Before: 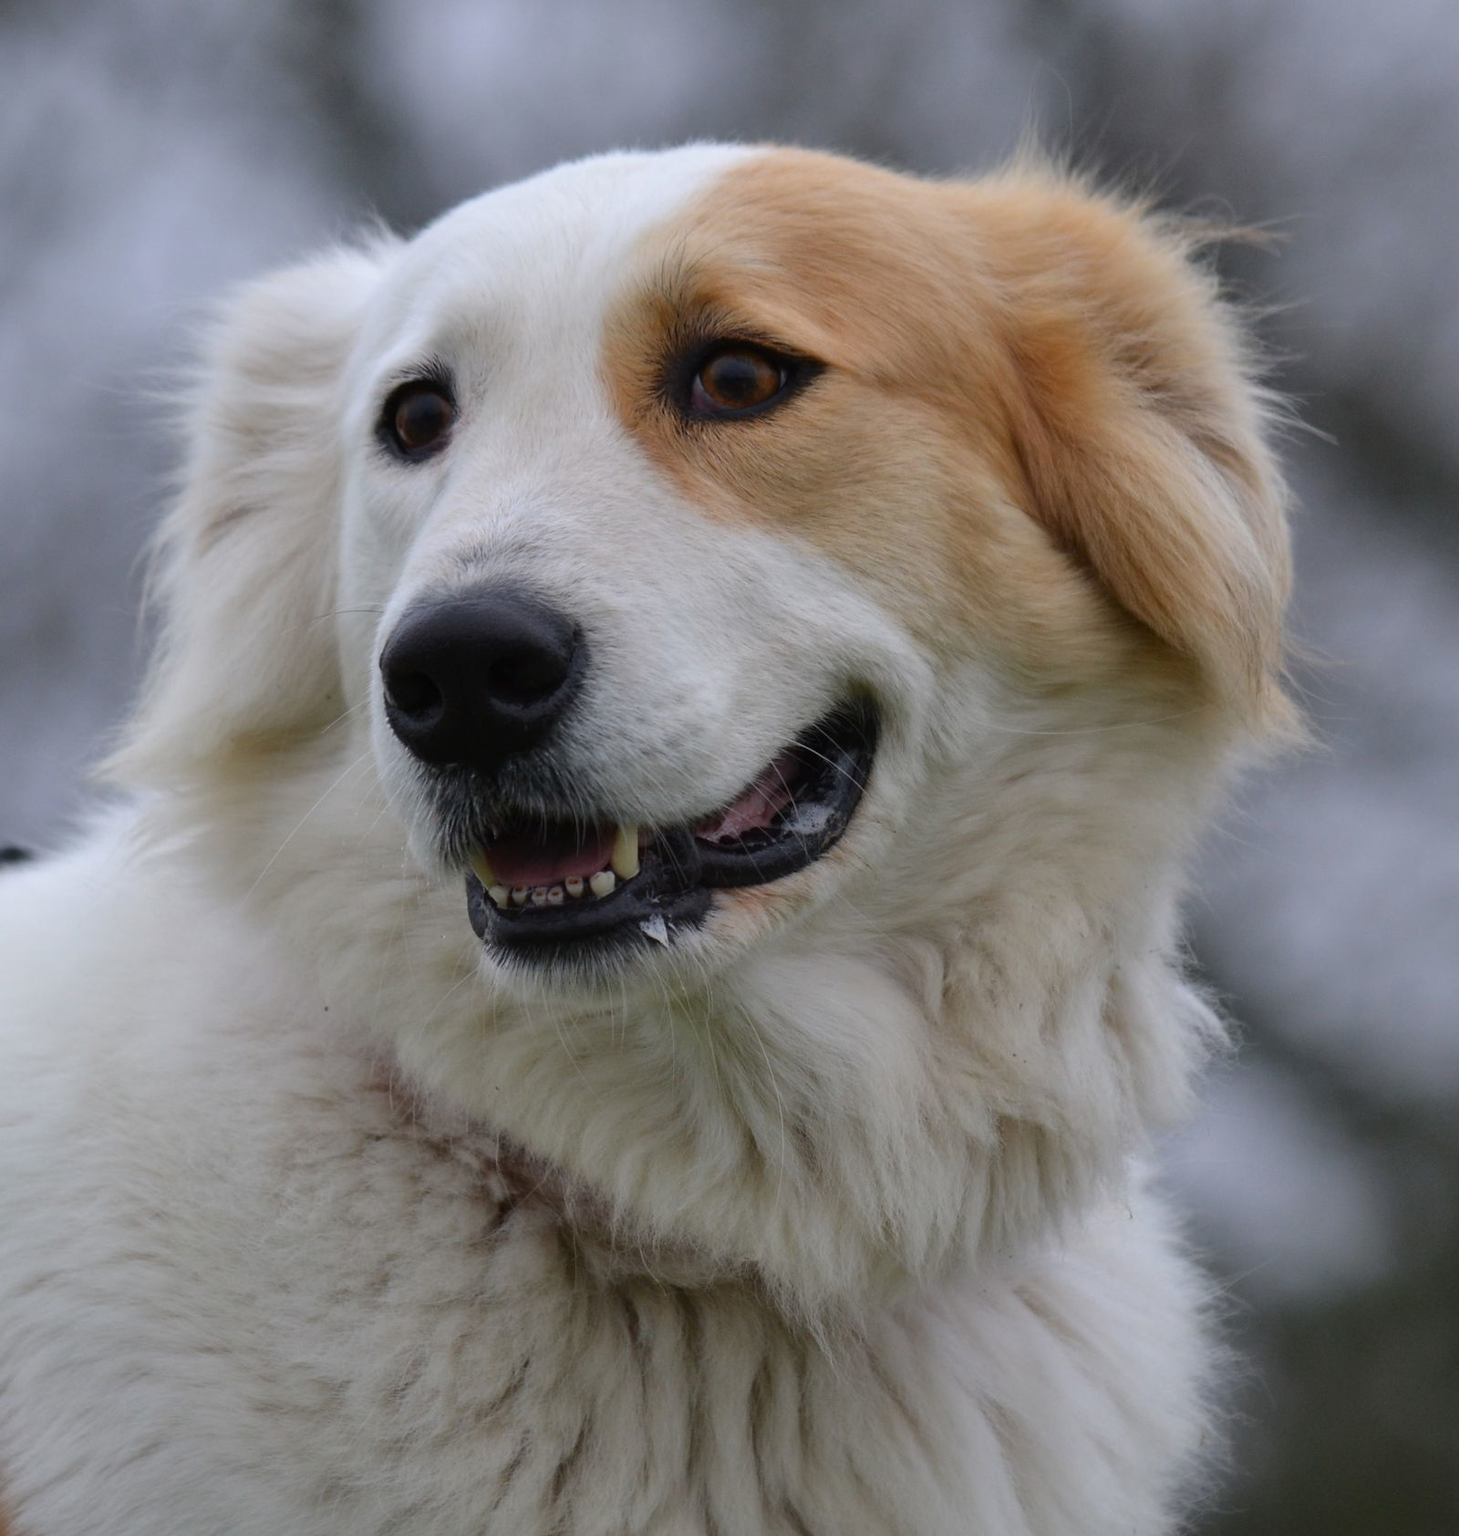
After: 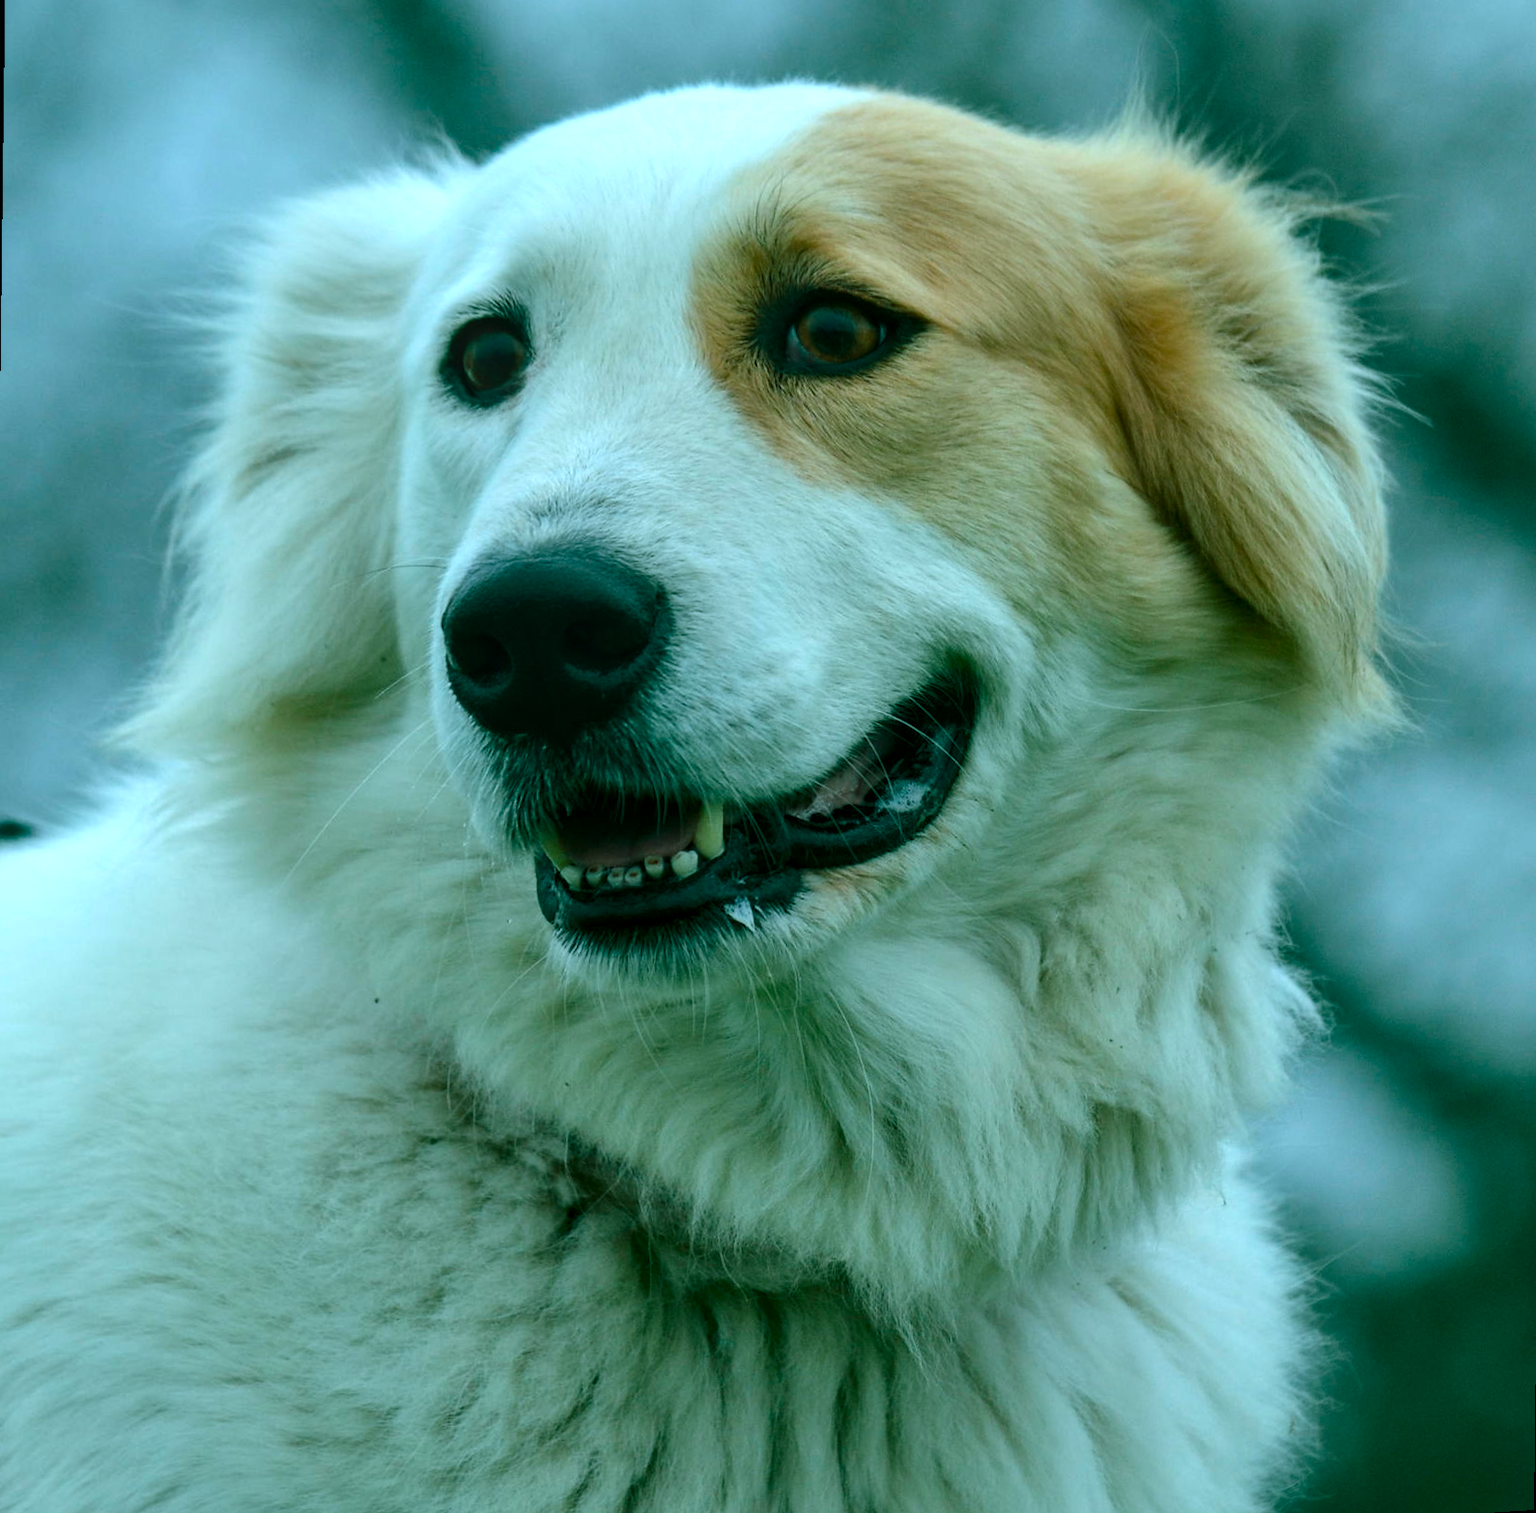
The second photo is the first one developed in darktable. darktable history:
tone equalizer: -8 EV -0.417 EV, -7 EV -0.389 EV, -6 EV -0.333 EV, -5 EV -0.222 EV, -3 EV 0.222 EV, -2 EV 0.333 EV, -1 EV 0.389 EV, +0 EV 0.417 EV, edges refinement/feathering 500, mask exposure compensation -1.57 EV, preserve details no
local contrast: on, module defaults
color balance rgb: shadows lift › chroma 11.71%, shadows lift › hue 133.46°, power › chroma 2.15%, power › hue 166.83°, highlights gain › chroma 4%, highlights gain › hue 200.2°, perceptual saturation grading › global saturation 18.05%
rotate and perspective: rotation 0.679°, lens shift (horizontal) 0.136, crop left 0.009, crop right 0.991, crop top 0.078, crop bottom 0.95
